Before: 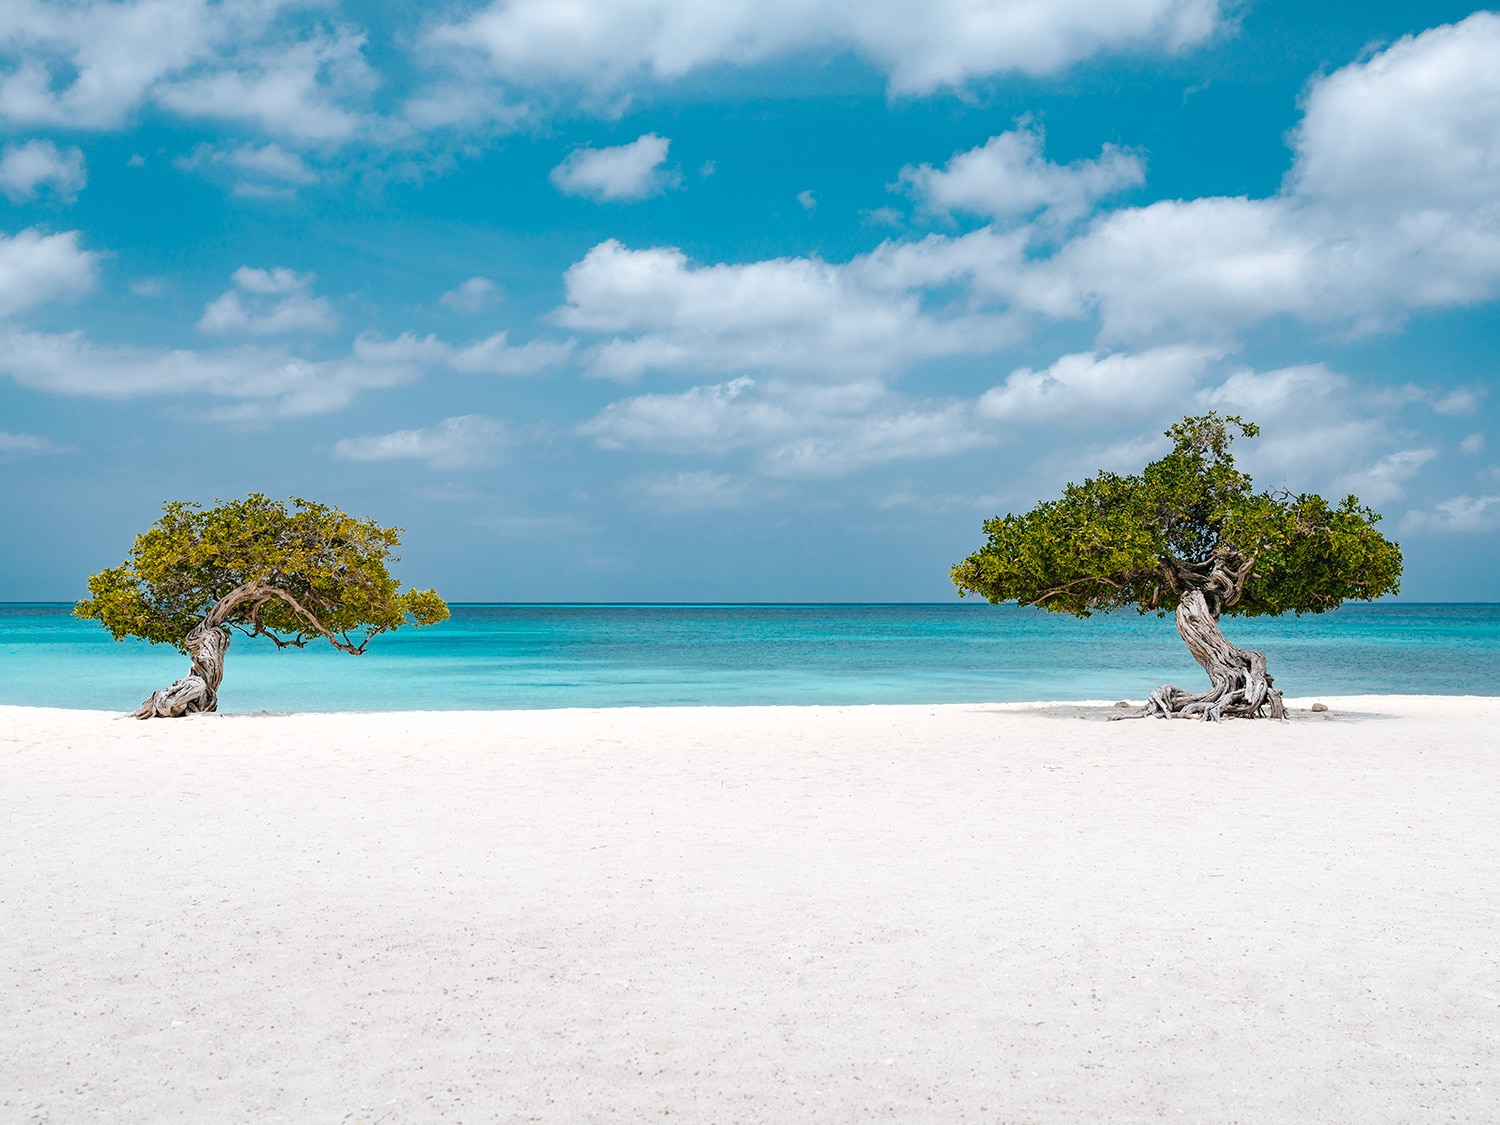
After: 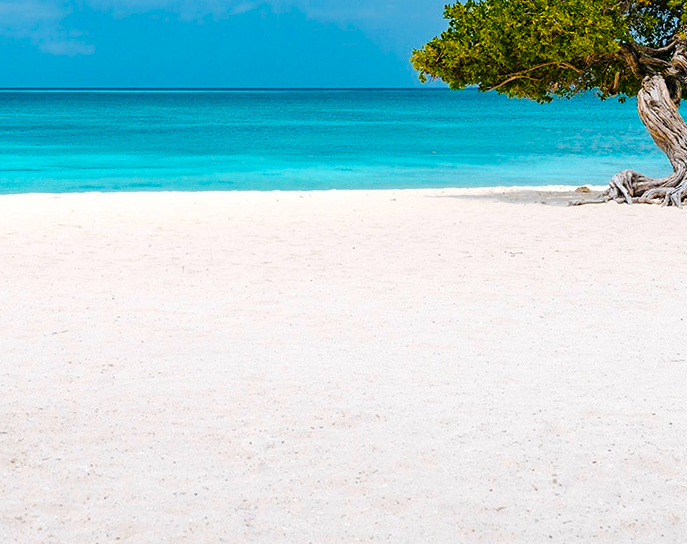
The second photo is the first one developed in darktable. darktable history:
color balance rgb: linear chroma grading › global chroma 25%, perceptual saturation grading › global saturation 50%
crop: left 35.976%, top 45.819%, right 18.162%, bottom 5.807%
